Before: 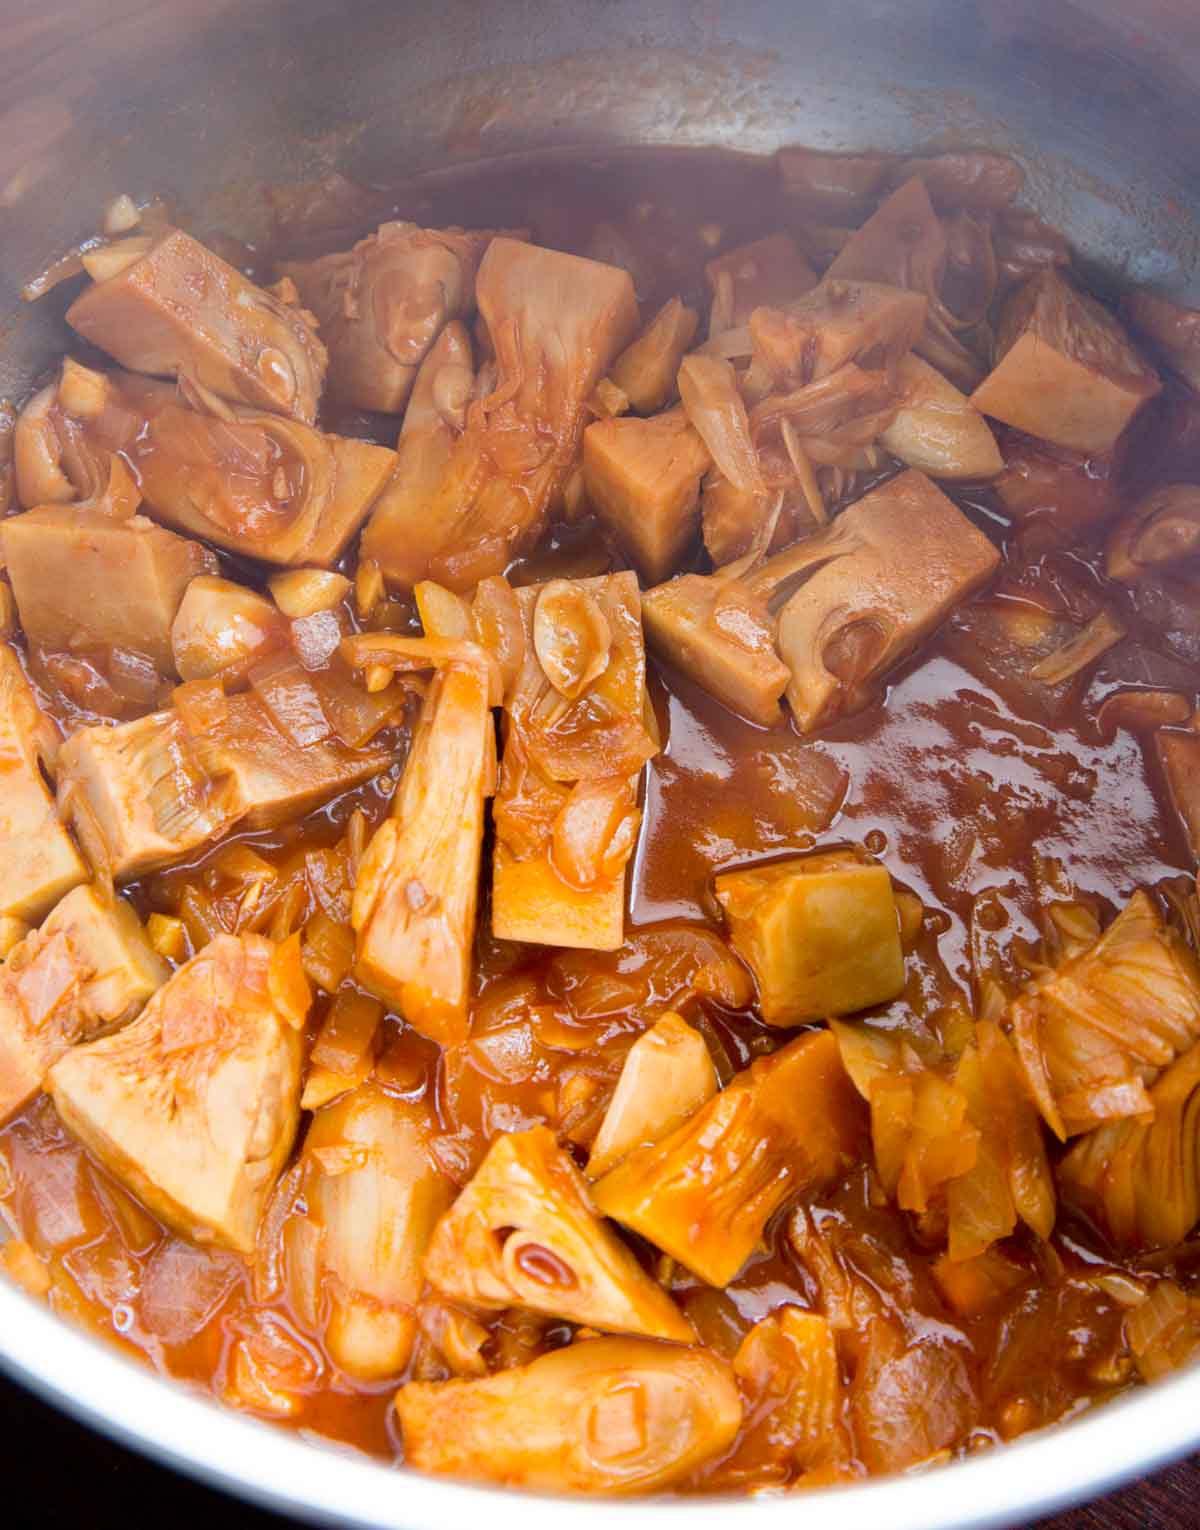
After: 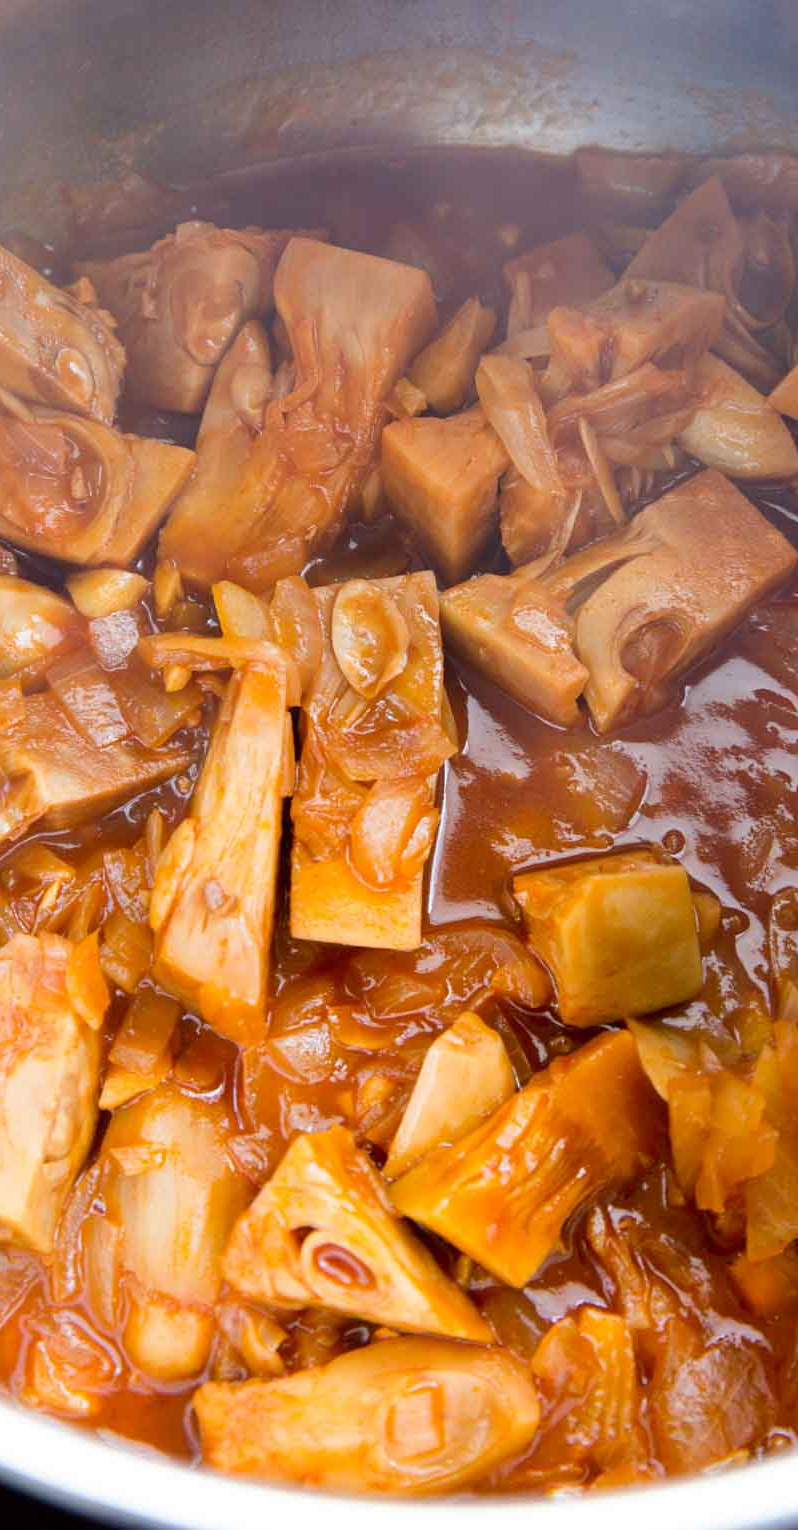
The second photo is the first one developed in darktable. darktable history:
crop: left 16.899%, right 16.556%
white balance: emerald 1
